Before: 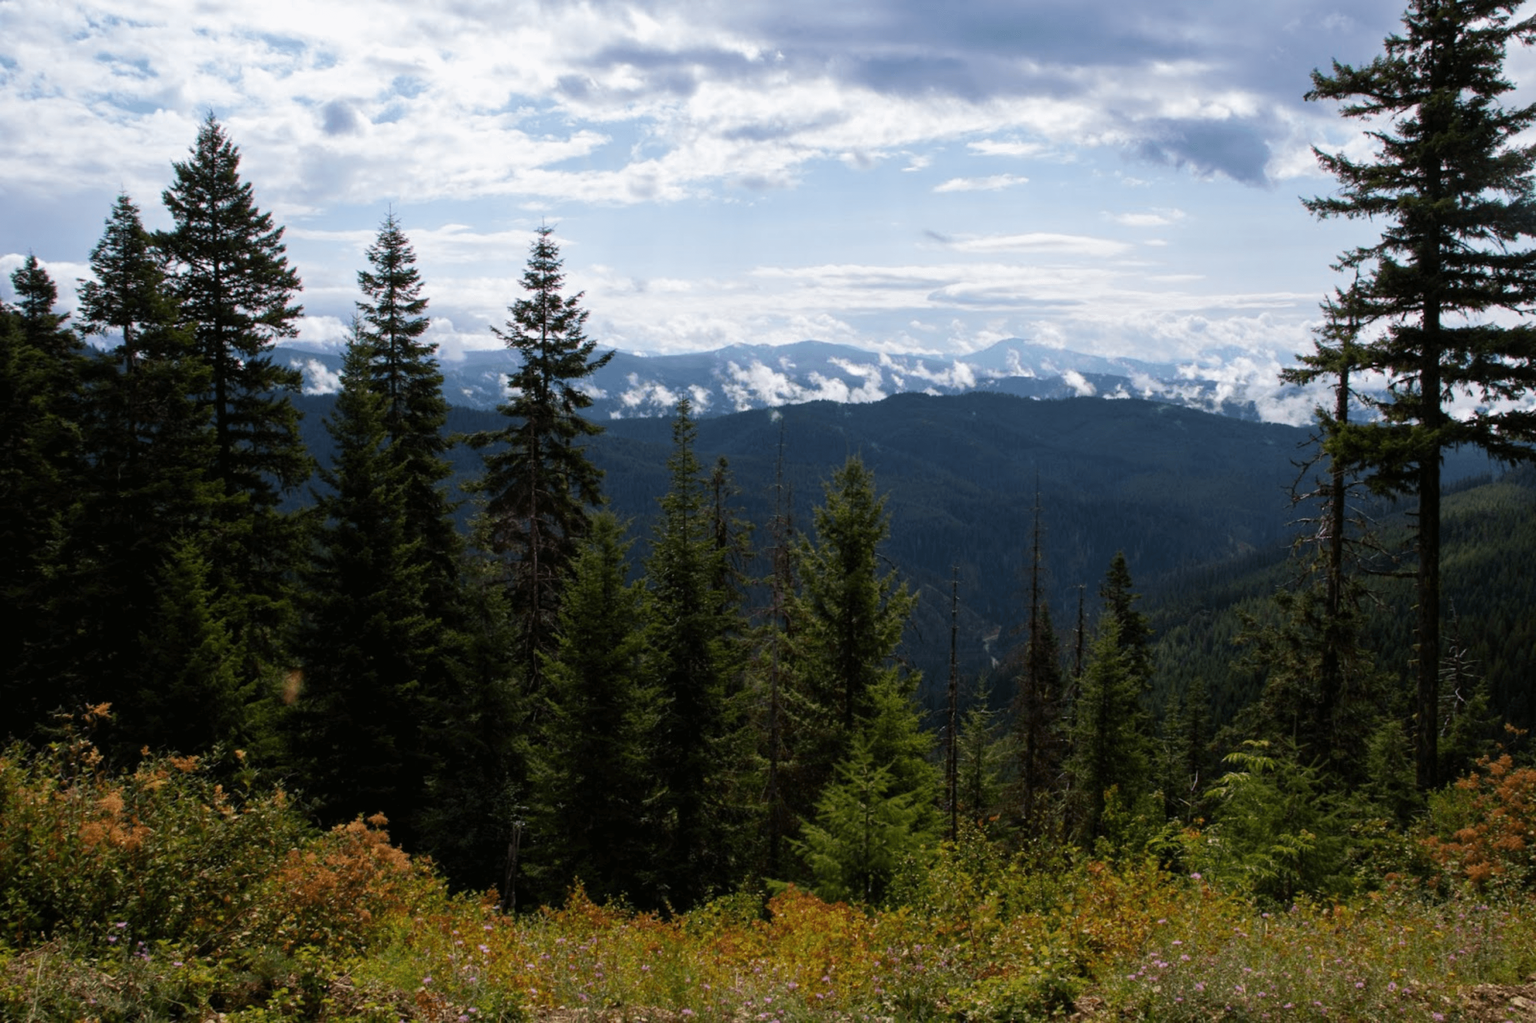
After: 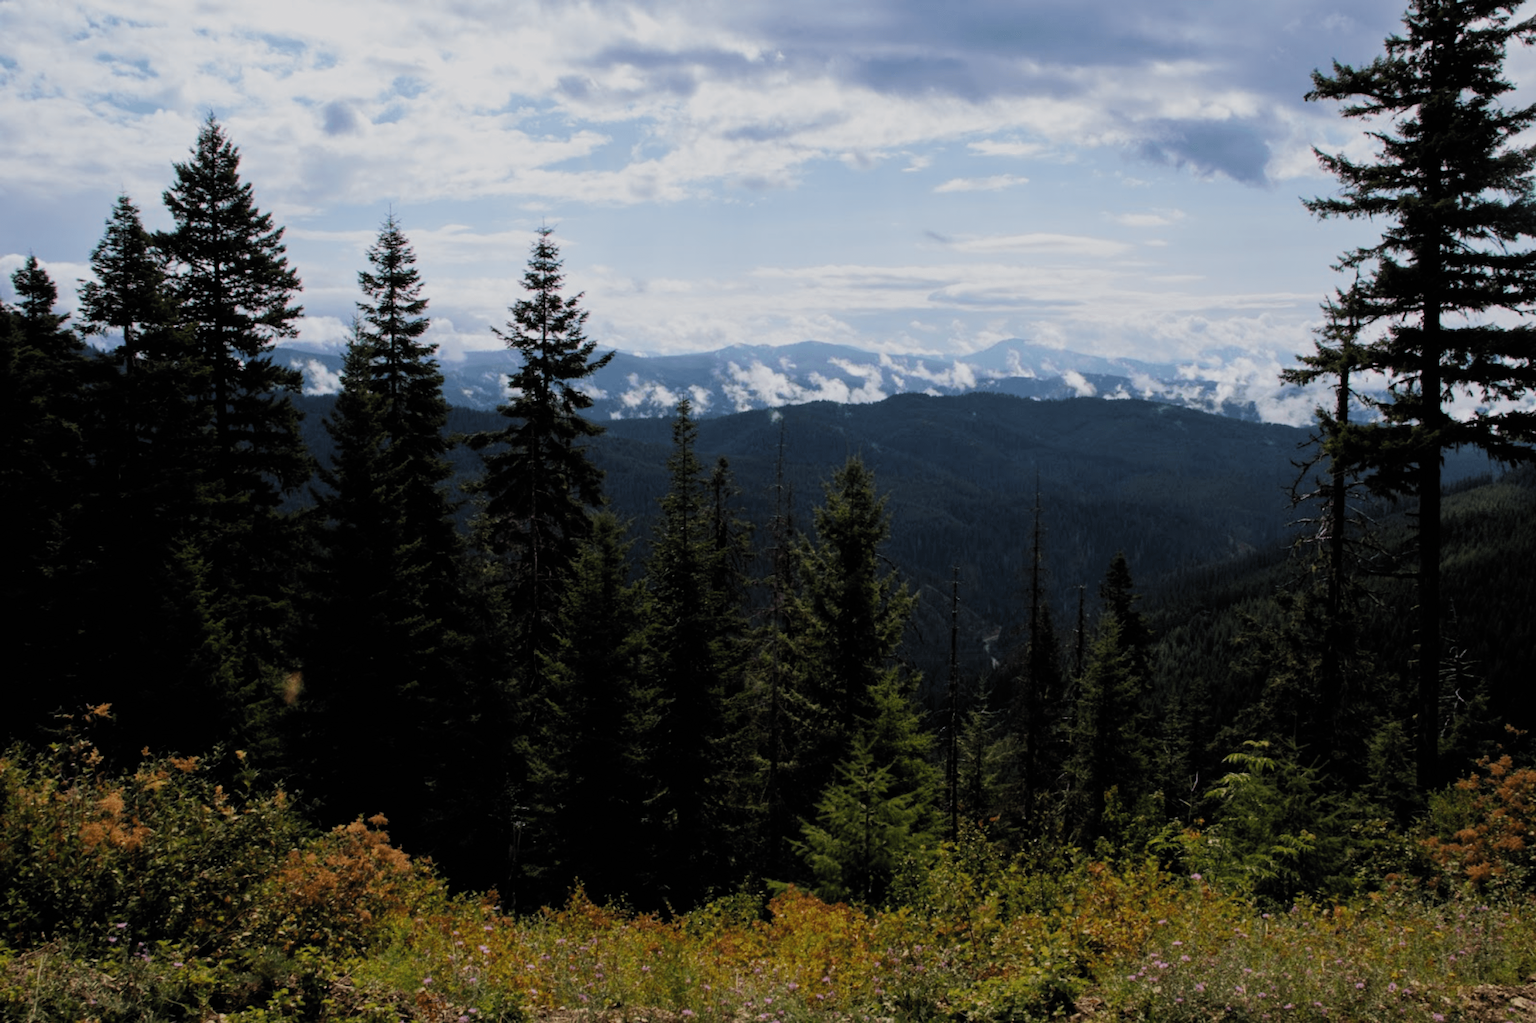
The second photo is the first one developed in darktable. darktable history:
exposure: exposure -0.155 EV, compensate highlight preservation false
filmic rgb: black relative exposure -7.65 EV, white relative exposure 3.95 EV, threshold 5.98 EV, hardness 4.02, contrast 1.1, highlights saturation mix -30.32%, color science v6 (2022), enable highlight reconstruction true
